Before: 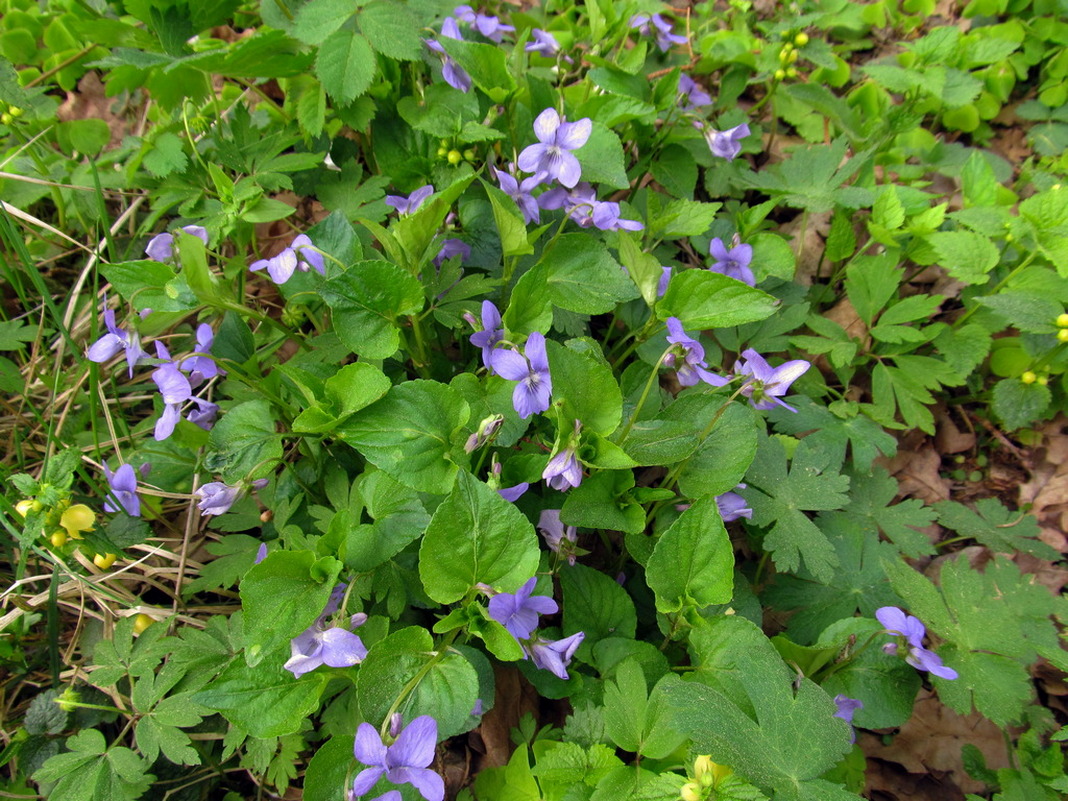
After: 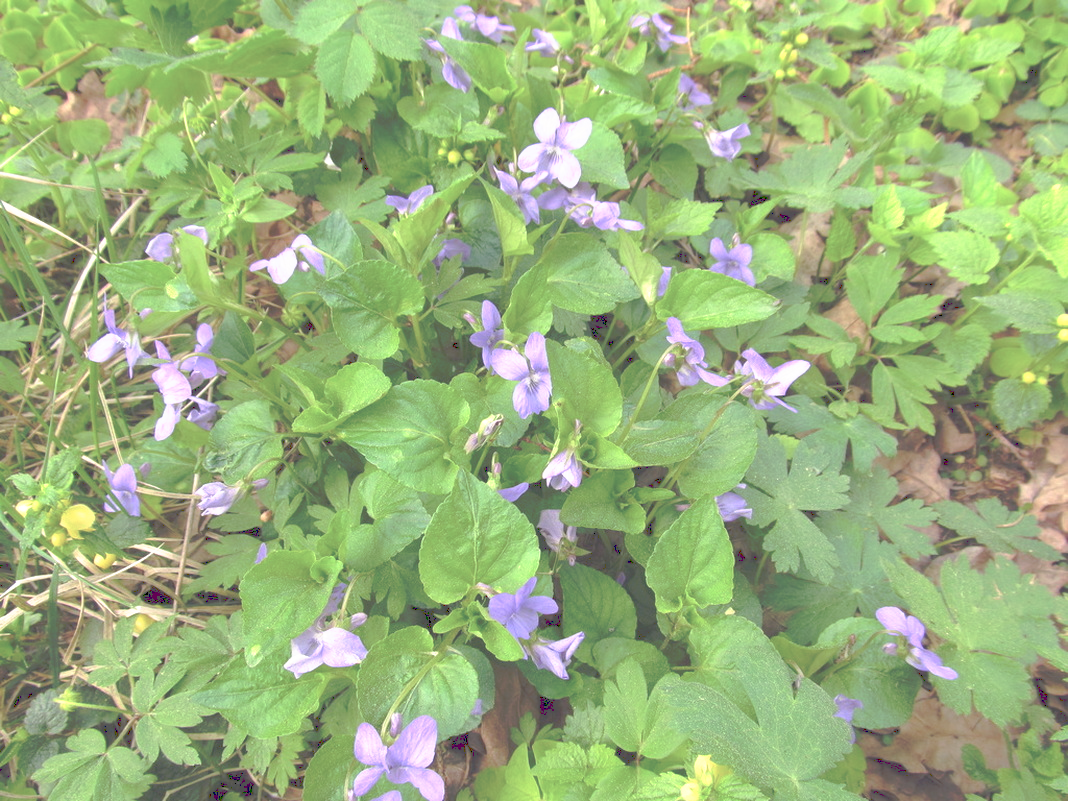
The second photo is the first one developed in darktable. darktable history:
tone curve: curves: ch0 [(0, 0) (0.003, 0.326) (0.011, 0.332) (0.025, 0.352) (0.044, 0.378) (0.069, 0.4) (0.1, 0.416) (0.136, 0.432) (0.177, 0.468) (0.224, 0.509) (0.277, 0.554) (0.335, 0.6) (0.399, 0.642) (0.468, 0.693) (0.543, 0.753) (0.623, 0.818) (0.709, 0.897) (0.801, 0.974) (0.898, 0.991) (1, 1)], preserve colors none
